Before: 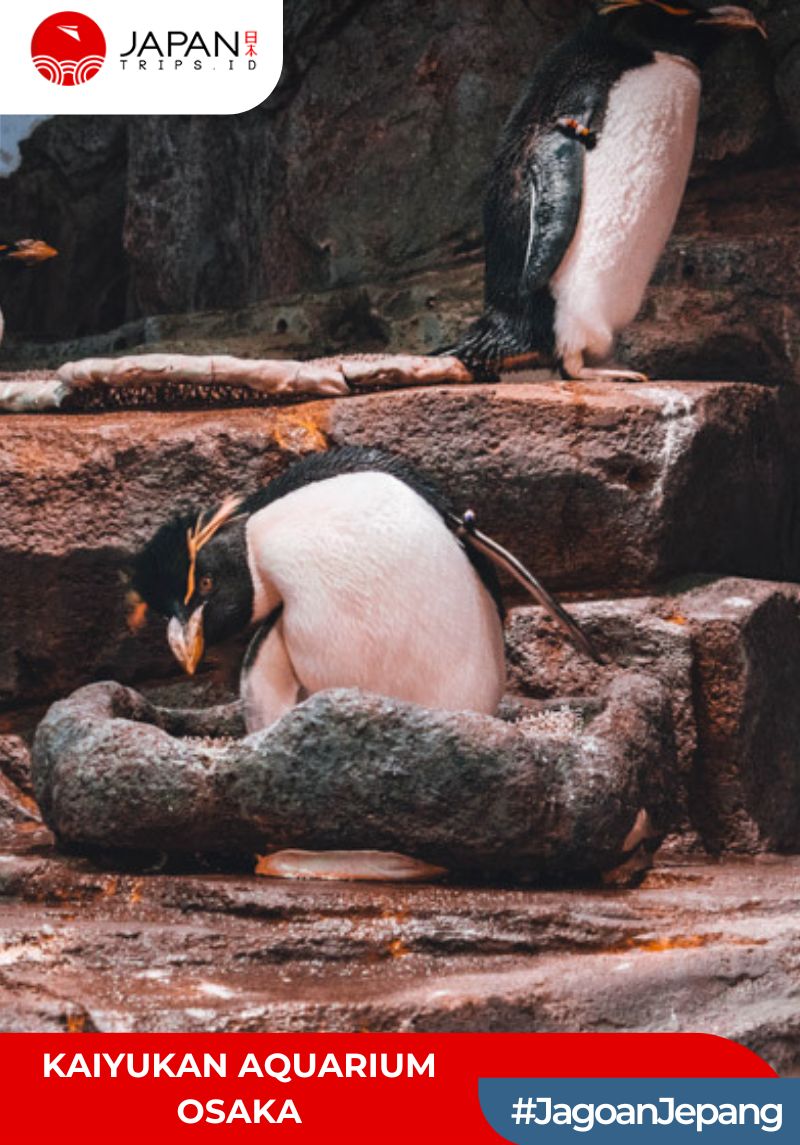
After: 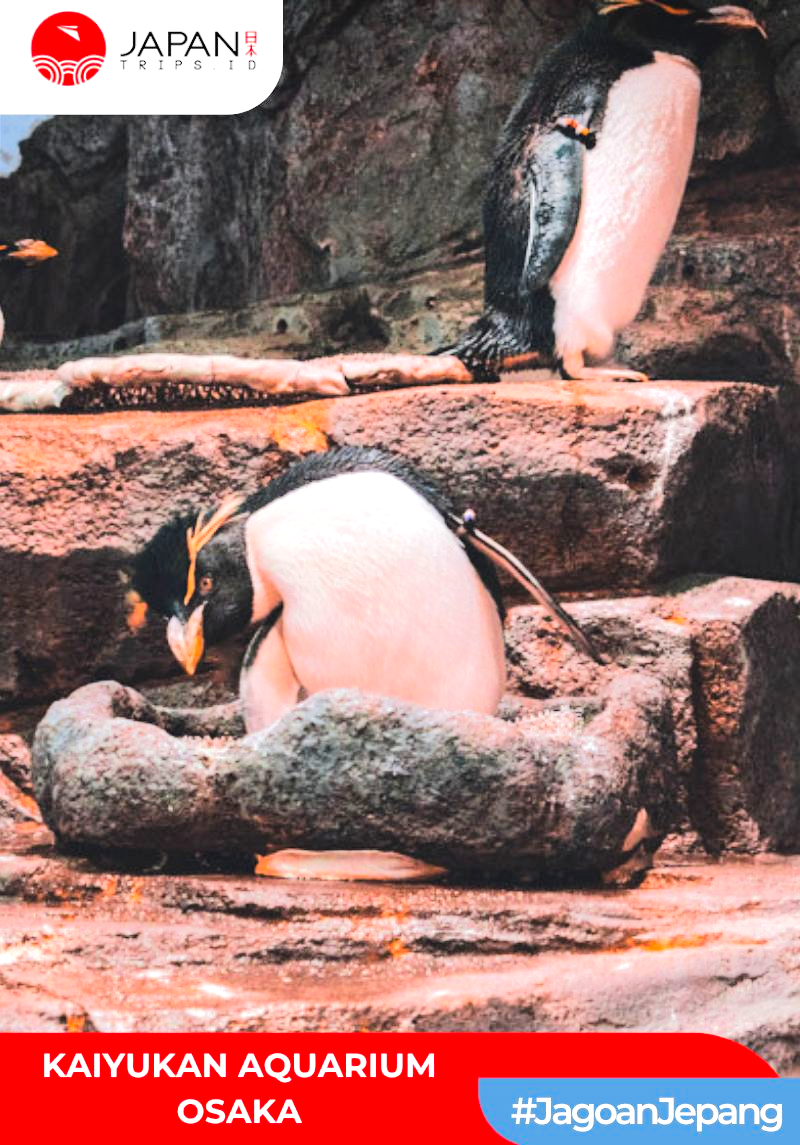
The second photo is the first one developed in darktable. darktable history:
contrast brightness saturation: contrast 0.028, brightness 0.062, saturation 0.125
exposure: black level correction 0, exposure 0.2 EV, compensate highlight preservation false
tone equalizer: -7 EV 0.148 EV, -6 EV 0.58 EV, -5 EV 1.15 EV, -4 EV 1.37 EV, -3 EV 1.18 EV, -2 EV 0.6 EV, -1 EV 0.162 EV, edges refinement/feathering 500, mask exposure compensation -1.57 EV, preserve details no
